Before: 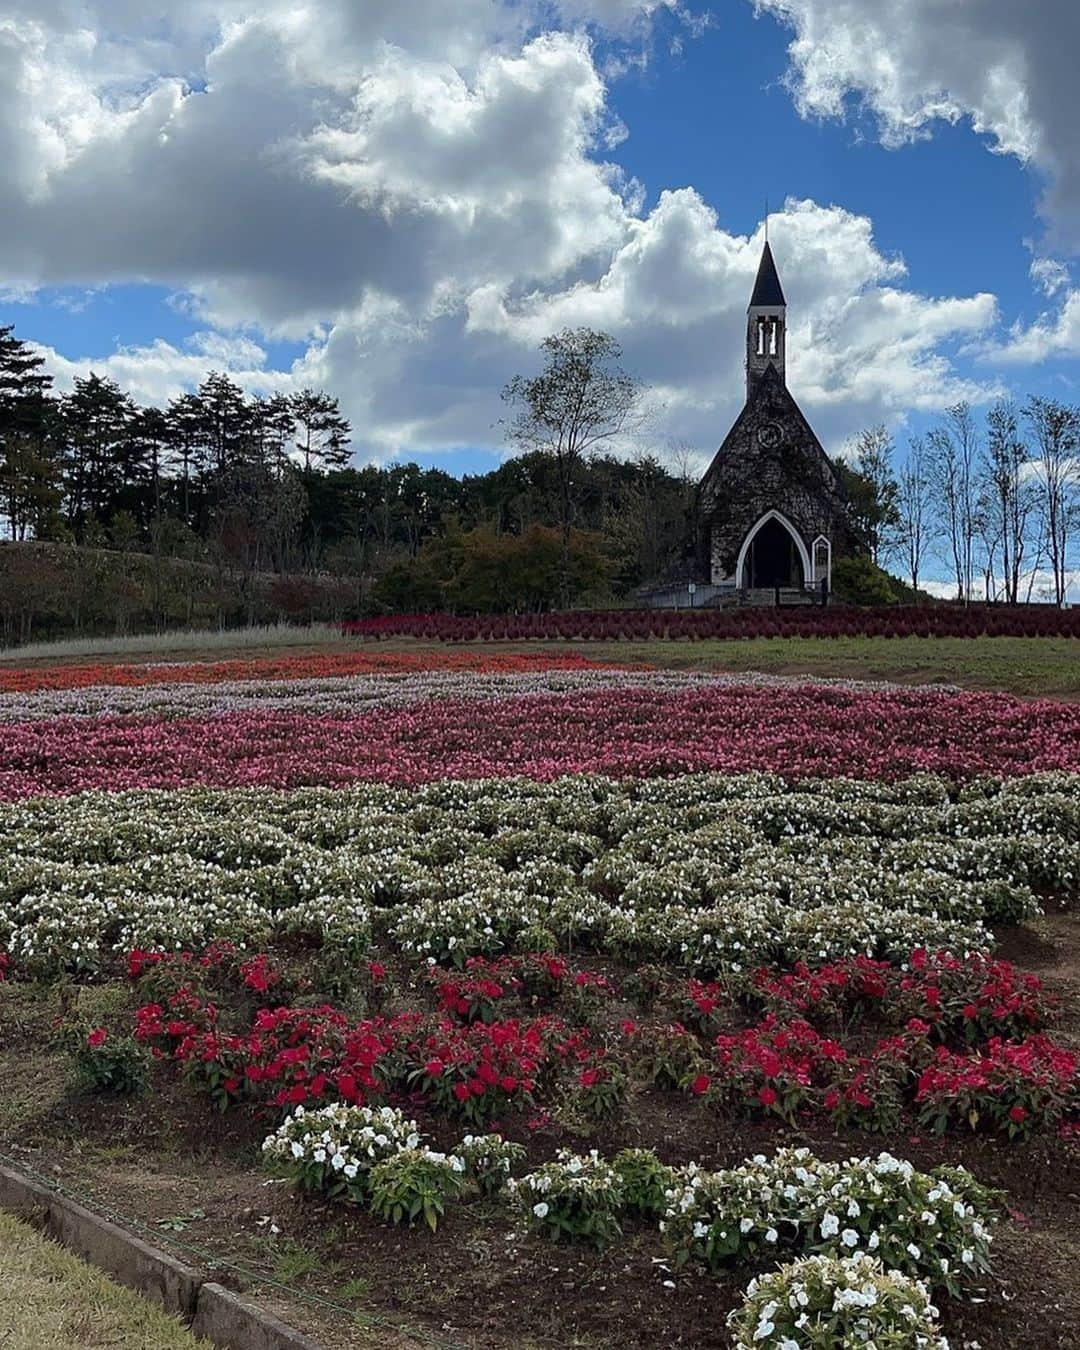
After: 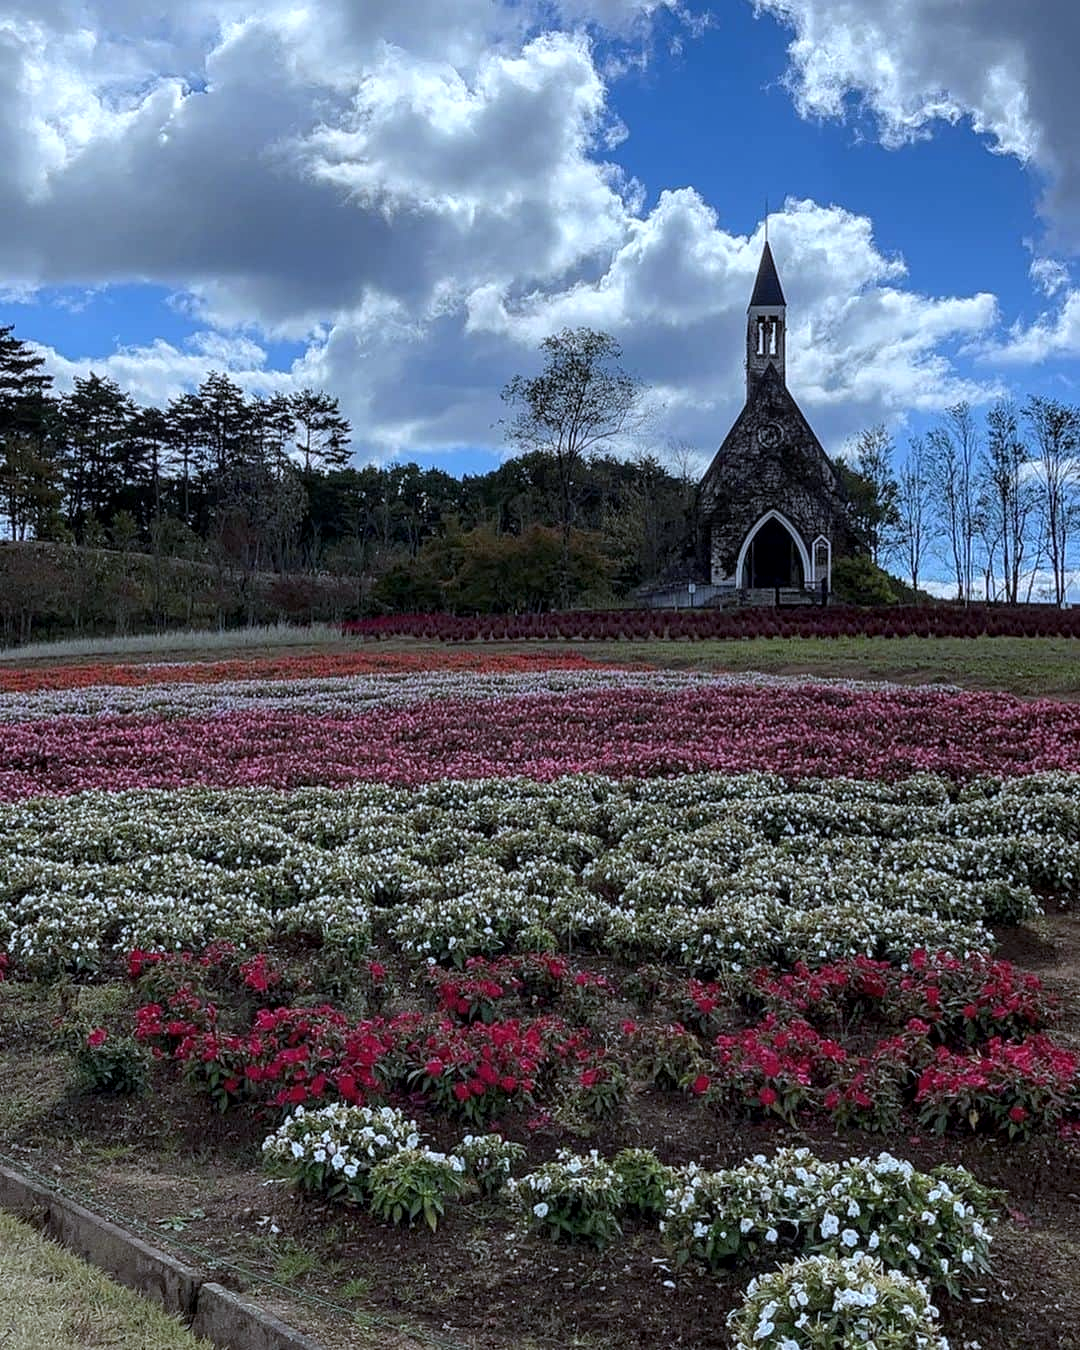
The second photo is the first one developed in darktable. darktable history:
white balance: red 0.931, blue 1.11
local contrast: on, module defaults
